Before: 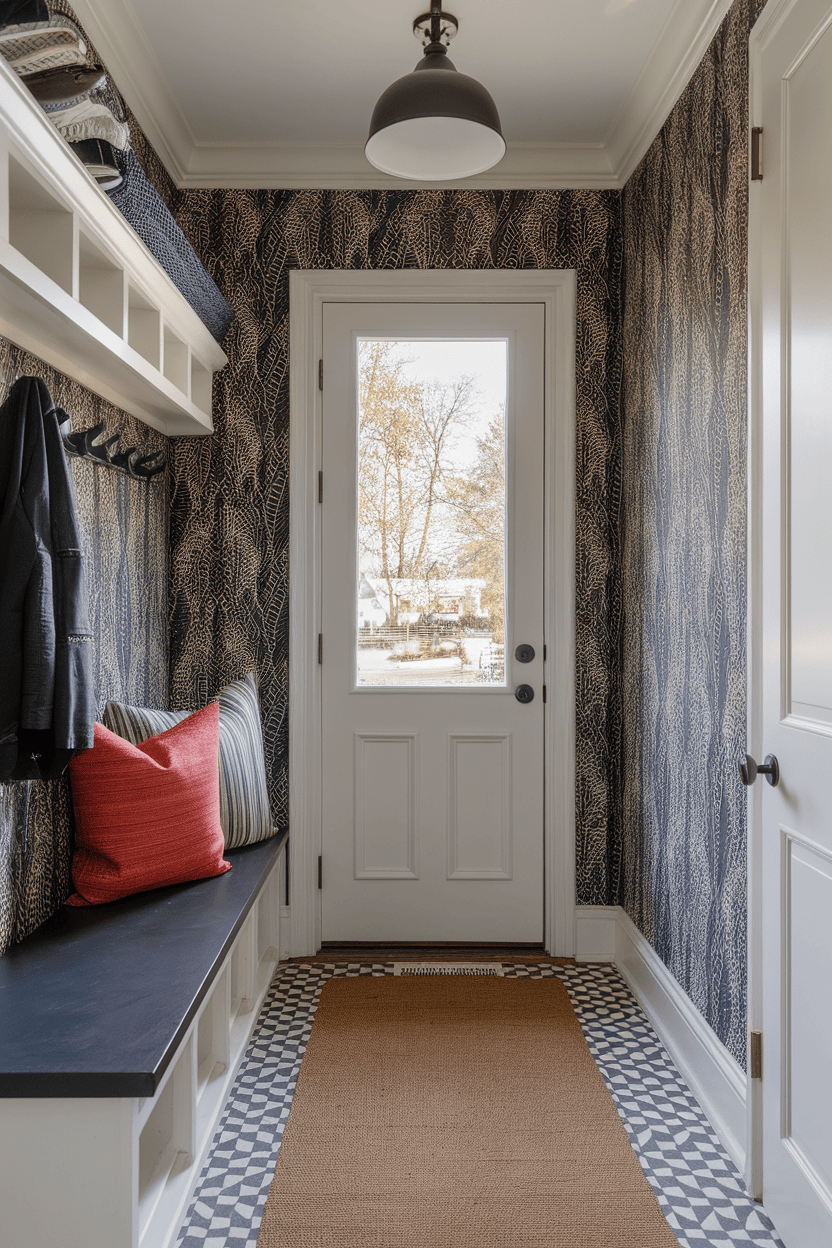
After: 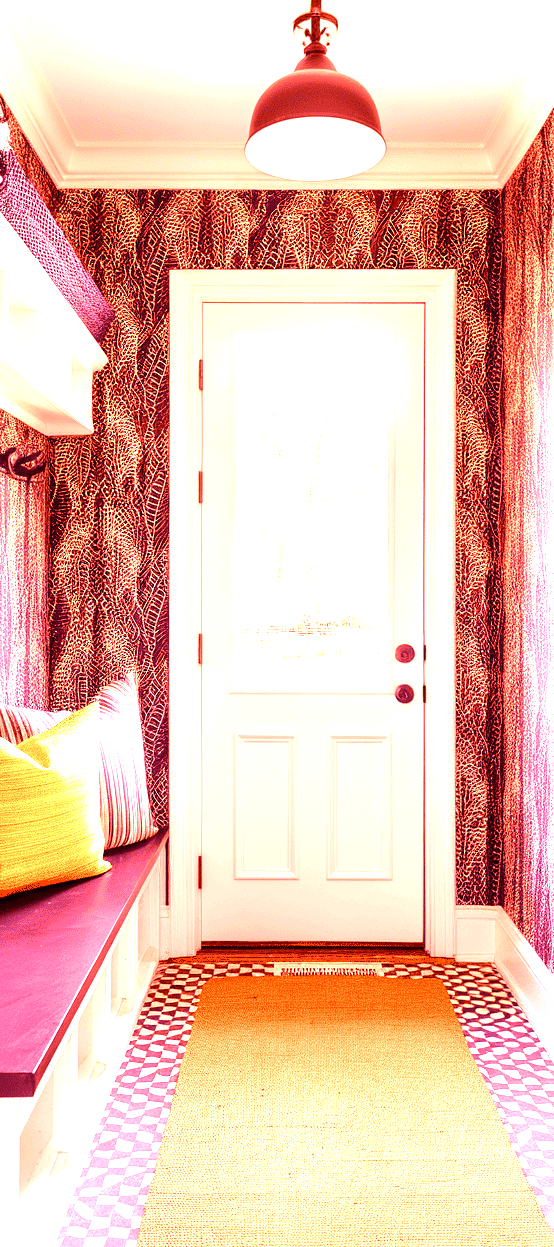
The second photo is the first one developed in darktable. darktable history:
white balance: red 4.26, blue 1.802
contrast brightness saturation: contrast 0.03, brightness -0.04
exposure: compensate highlight preservation false
color balance rgb: perceptual saturation grading › global saturation 20%, perceptual saturation grading › highlights -25%, perceptual saturation grading › shadows 25%
color contrast: green-magenta contrast 0.8, blue-yellow contrast 1.1, unbound 0
crop and rotate: left 14.436%, right 18.898%
velvia: on, module defaults
